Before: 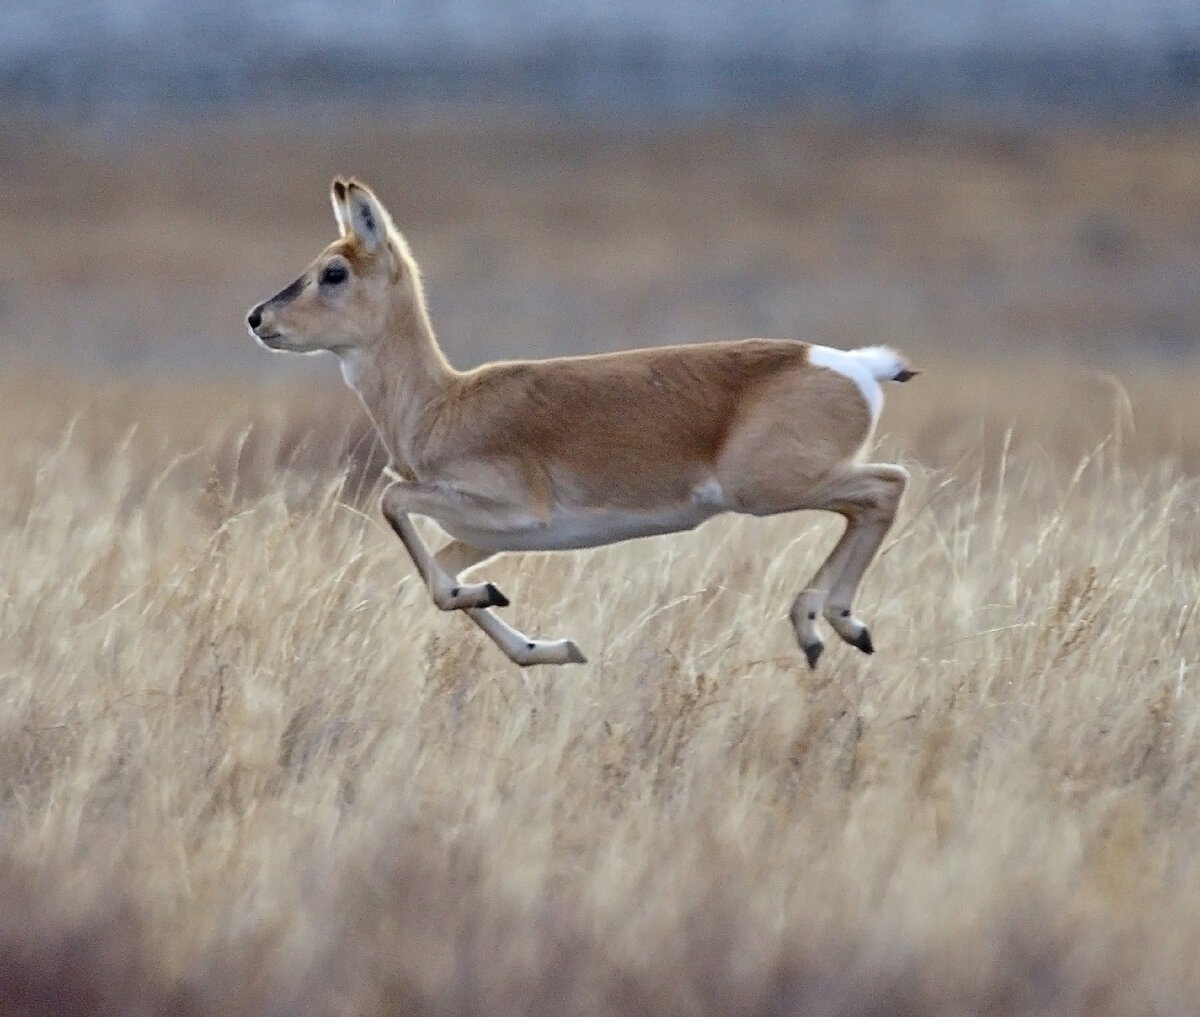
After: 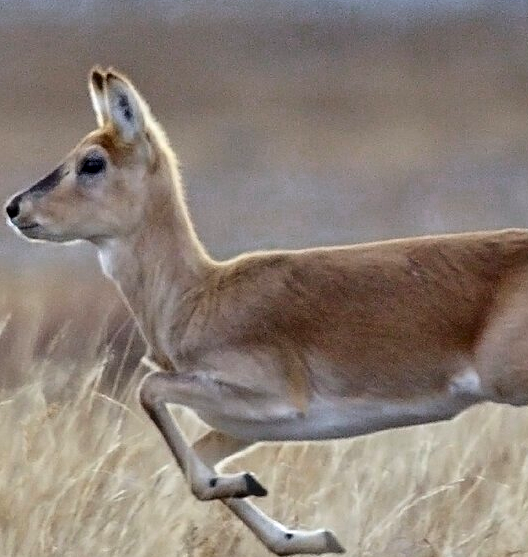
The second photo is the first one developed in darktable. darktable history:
contrast brightness saturation: contrast 0.08, saturation 0.2
crop: left 20.248%, top 10.86%, right 35.675%, bottom 34.321%
color zones: curves: ch0 [(0.203, 0.433) (0.607, 0.517) (0.697, 0.696) (0.705, 0.897)]
local contrast: on, module defaults
